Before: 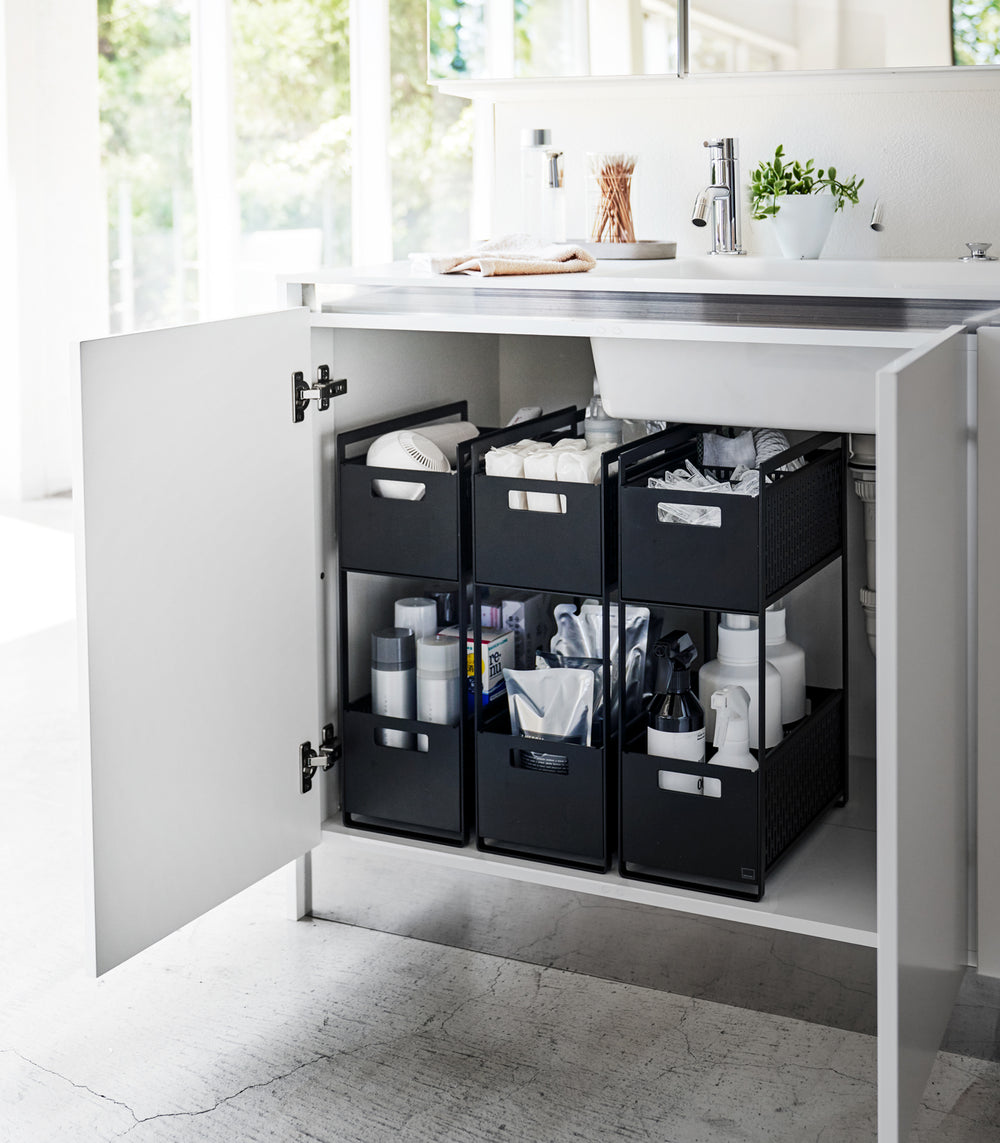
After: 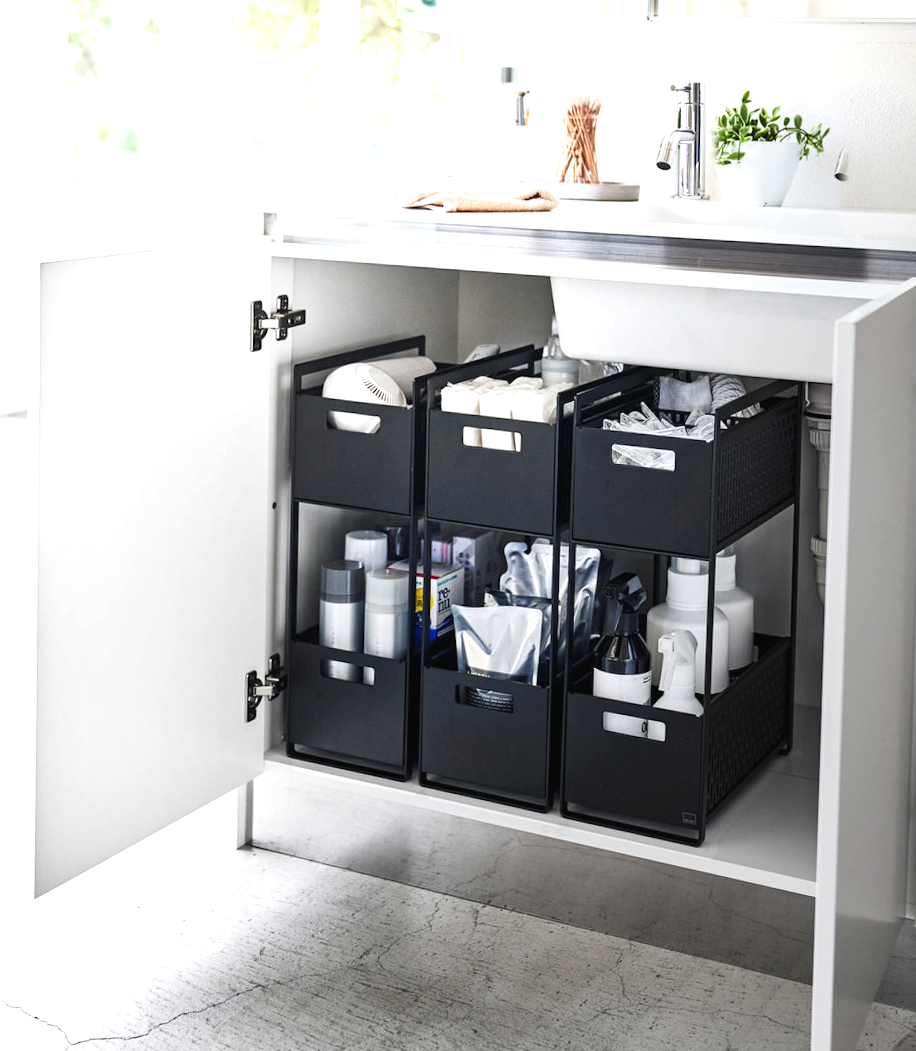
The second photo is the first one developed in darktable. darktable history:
crop and rotate: angle -2.03°, left 3.087%, top 3.911%, right 1.646%, bottom 0.45%
exposure: black level correction -0.002, exposure 0.531 EV, compensate exposure bias true, compensate highlight preservation false
